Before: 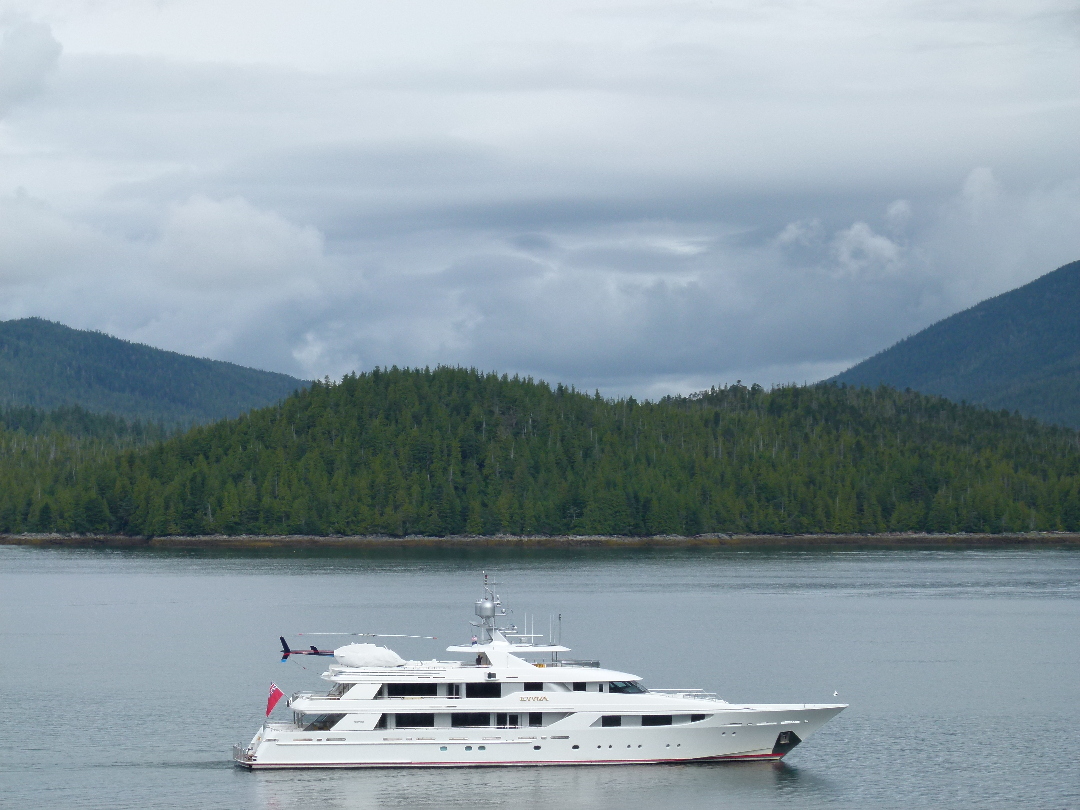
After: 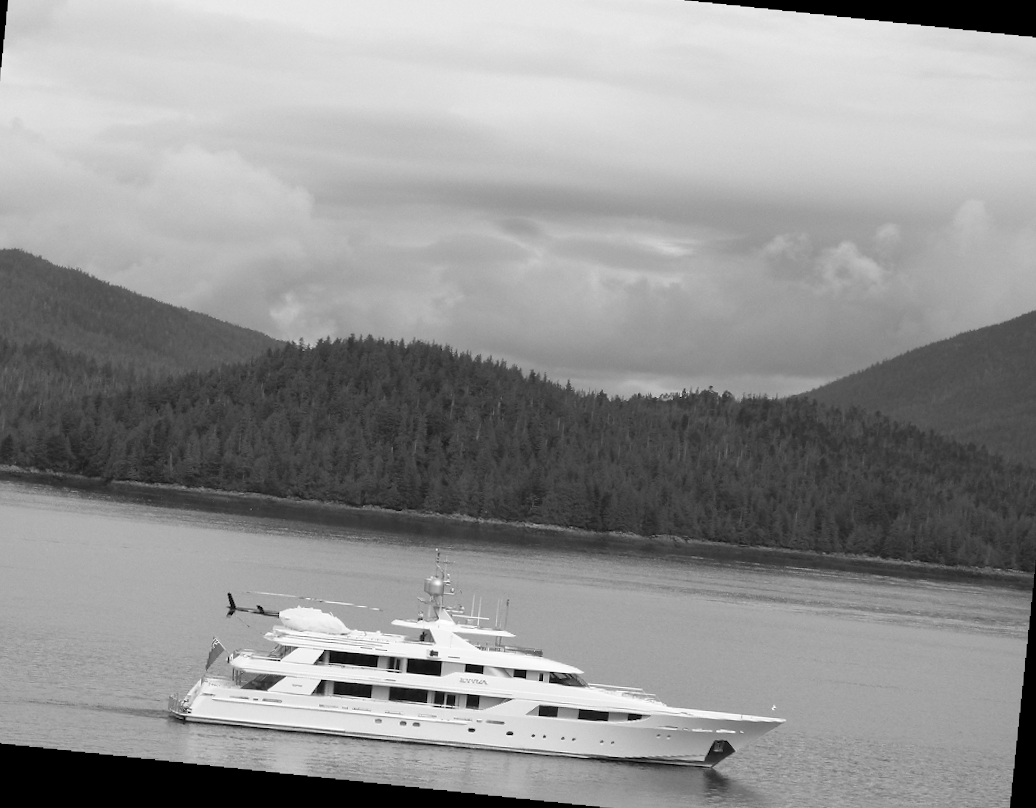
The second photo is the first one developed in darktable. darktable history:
crop and rotate: angle -1.96°, left 3.097%, top 4.154%, right 1.586%, bottom 0.529%
rotate and perspective: rotation 4.1°, automatic cropping off
monochrome: on, module defaults
